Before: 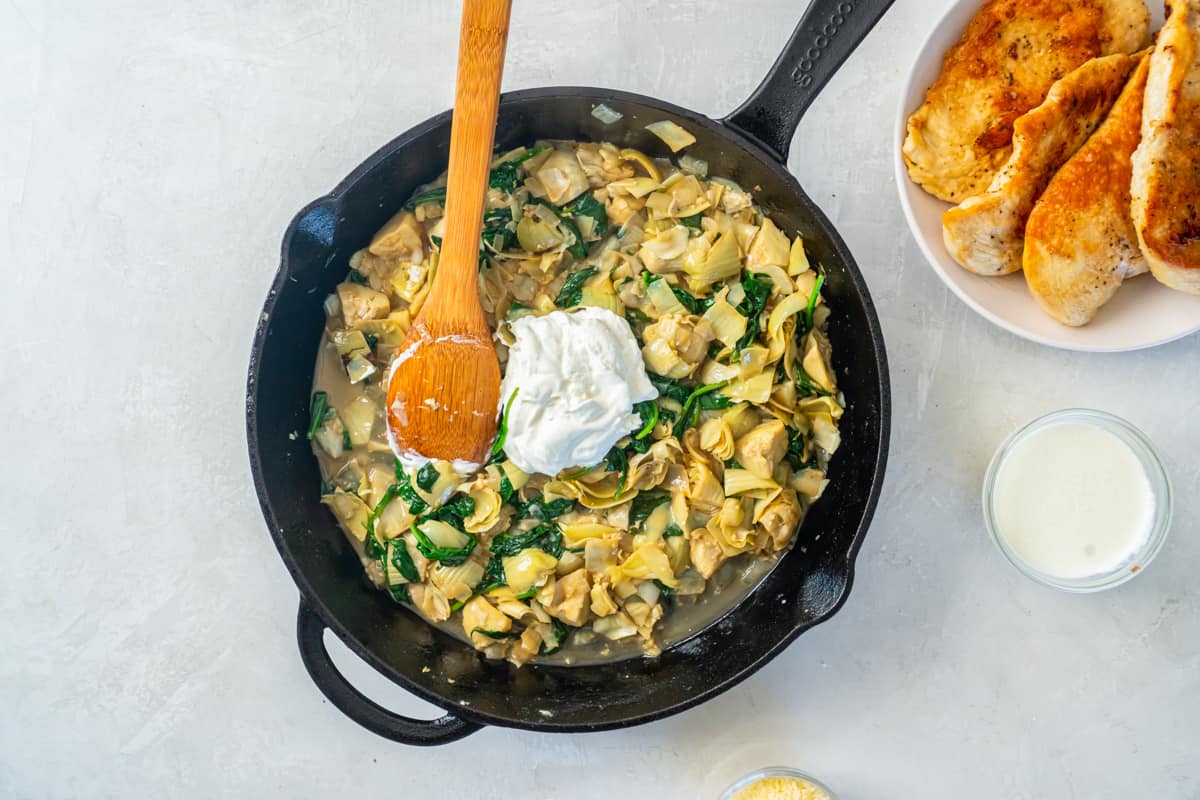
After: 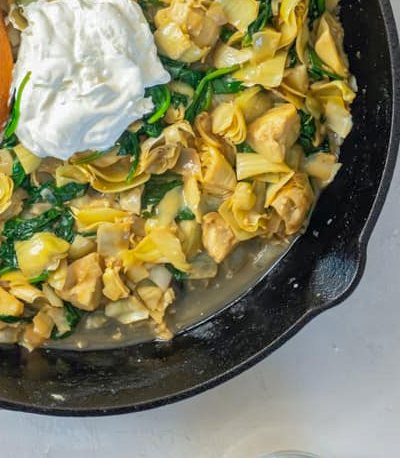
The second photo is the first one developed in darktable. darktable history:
shadows and highlights: on, module defaults
crop: left 40.732%, top 39.541%, right 25.871%, bottom 3.157%
